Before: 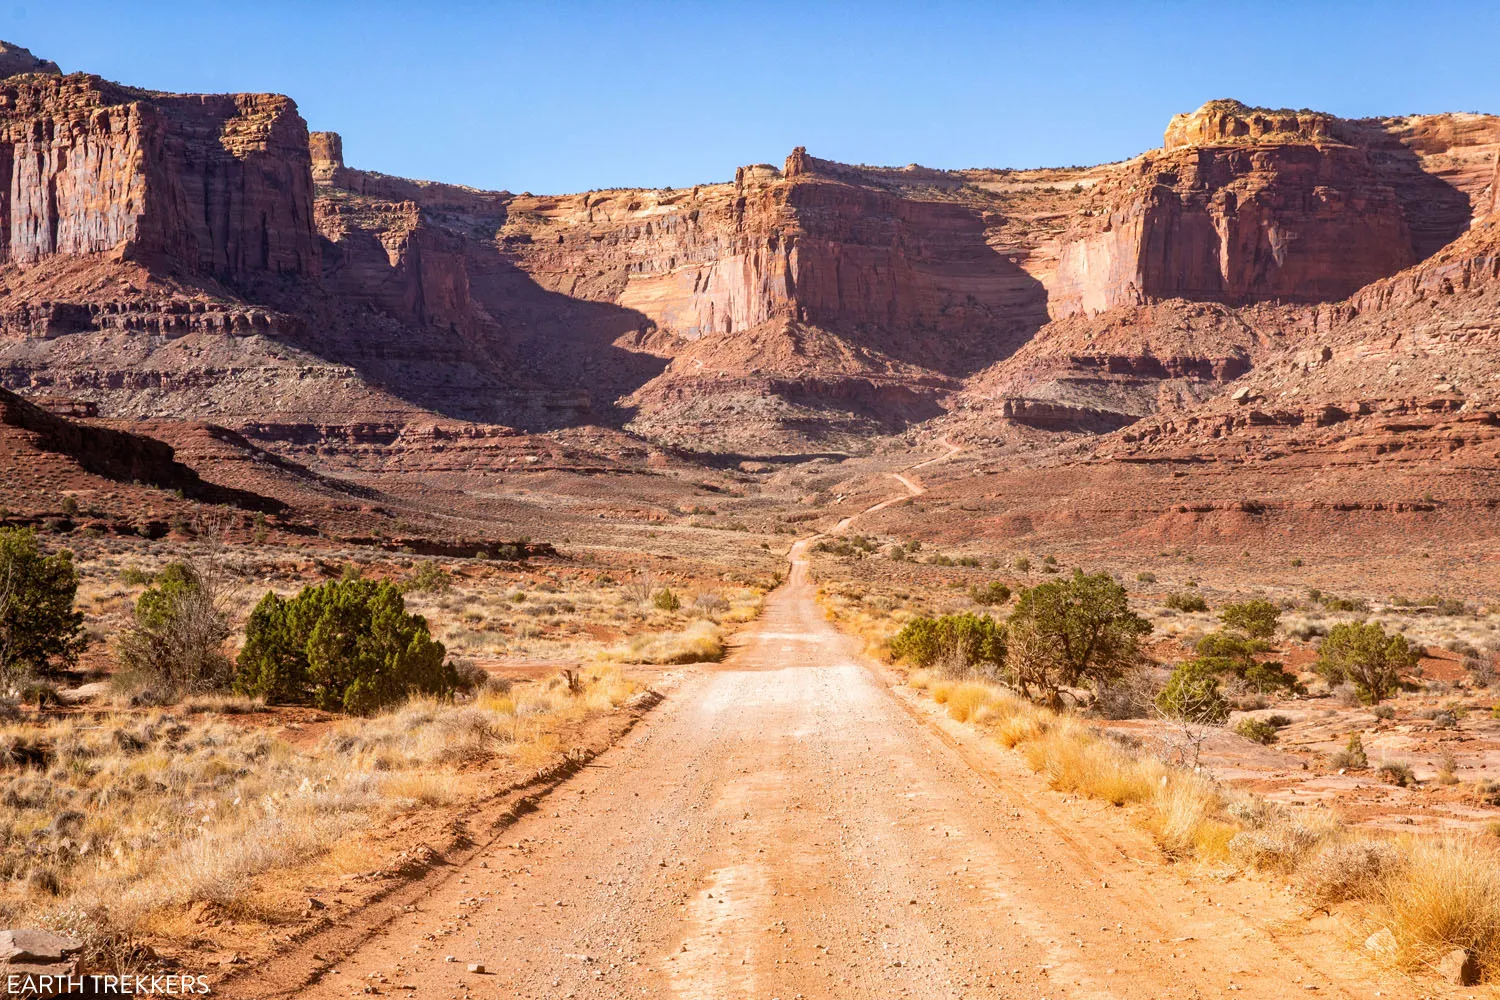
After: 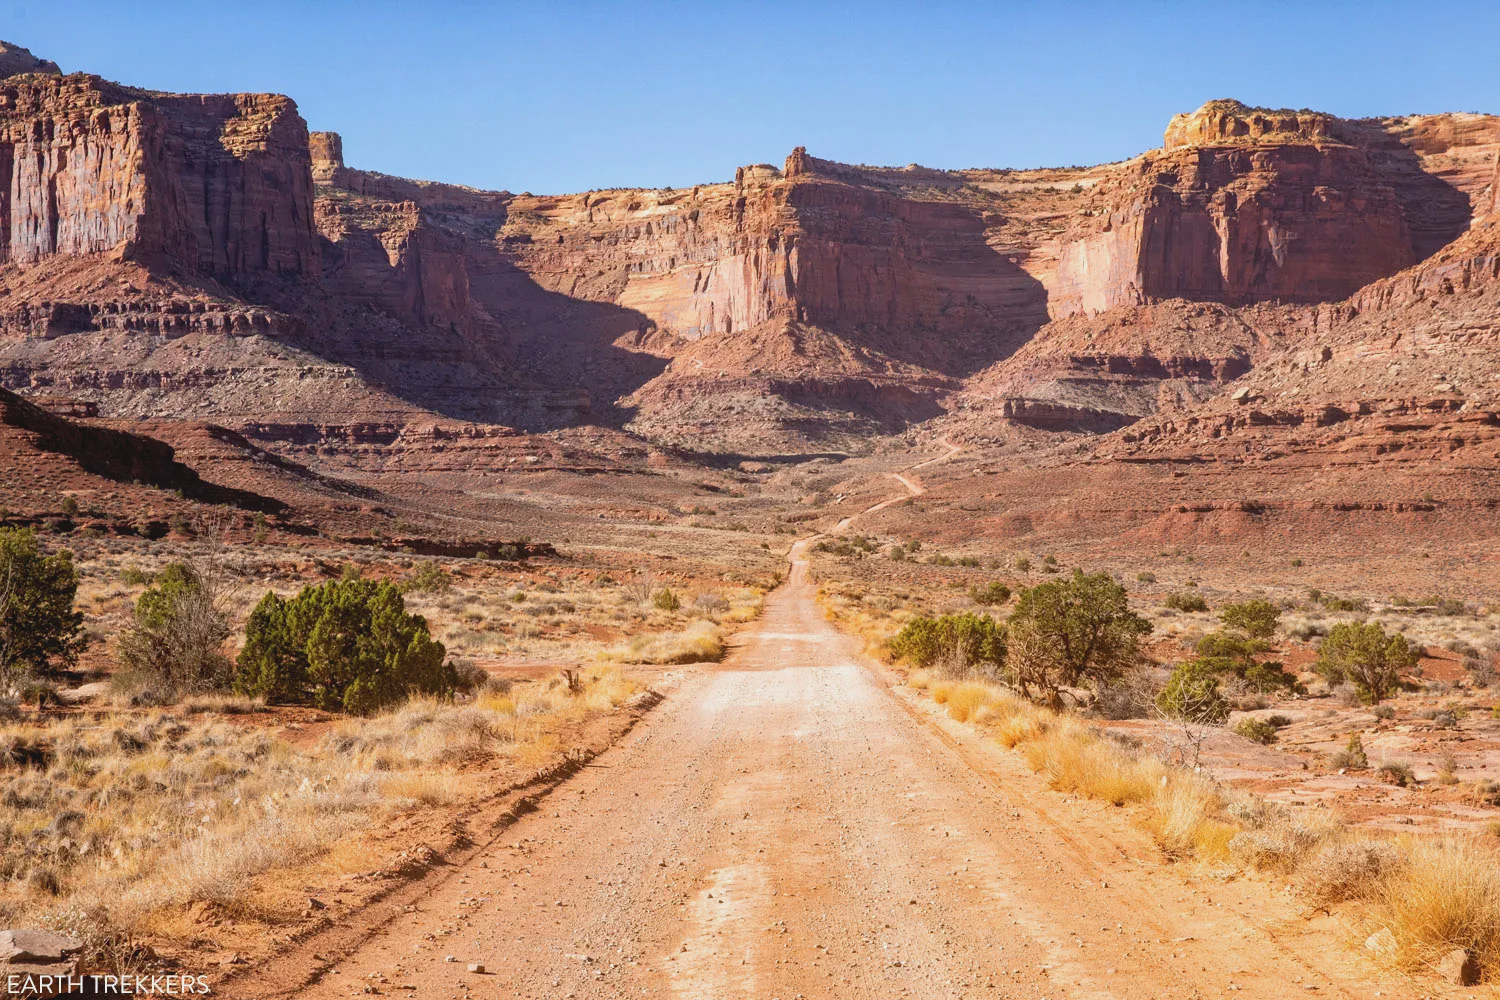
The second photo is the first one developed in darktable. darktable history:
contrast brightness saturation: contrast -0.104, saturation -0.083
